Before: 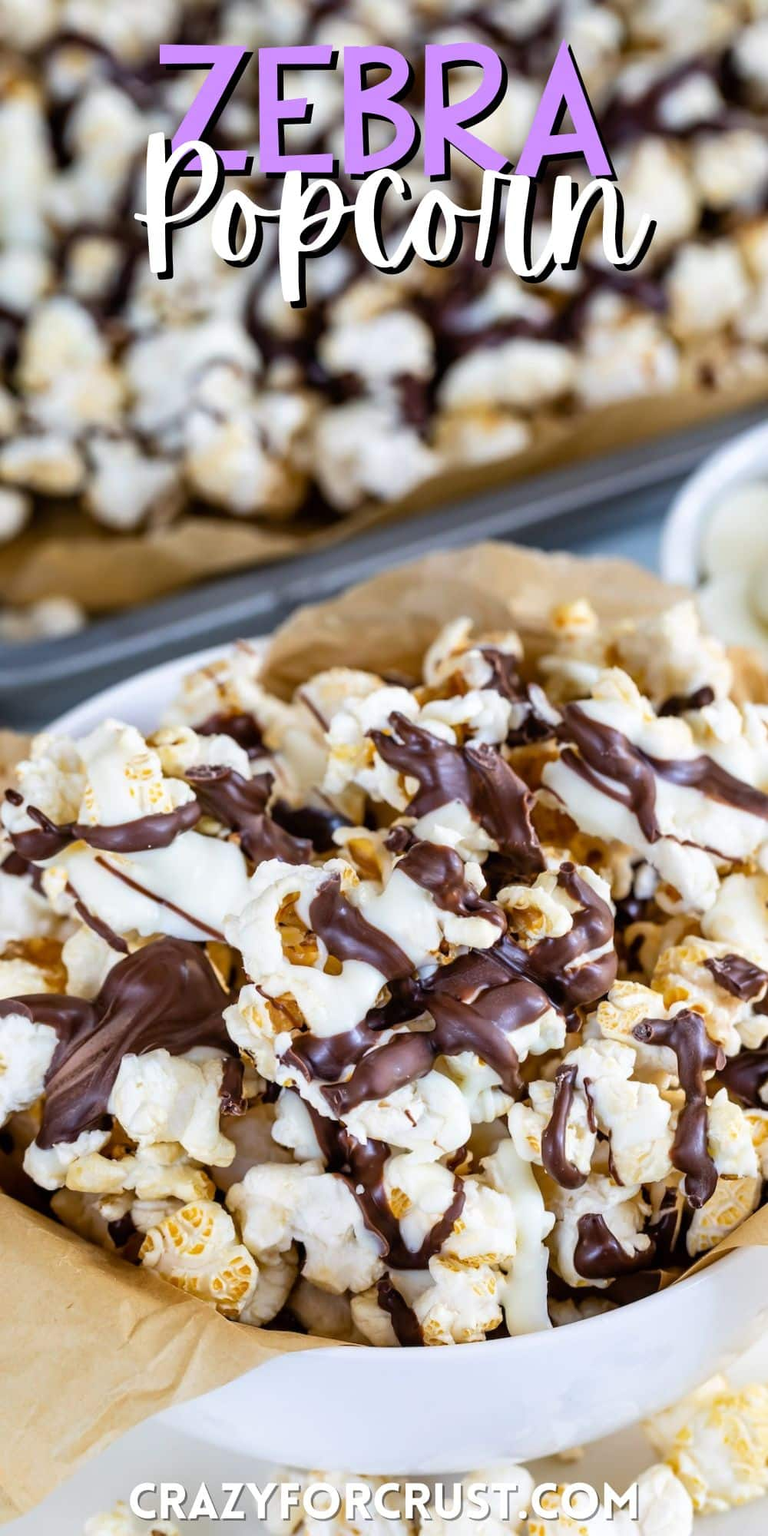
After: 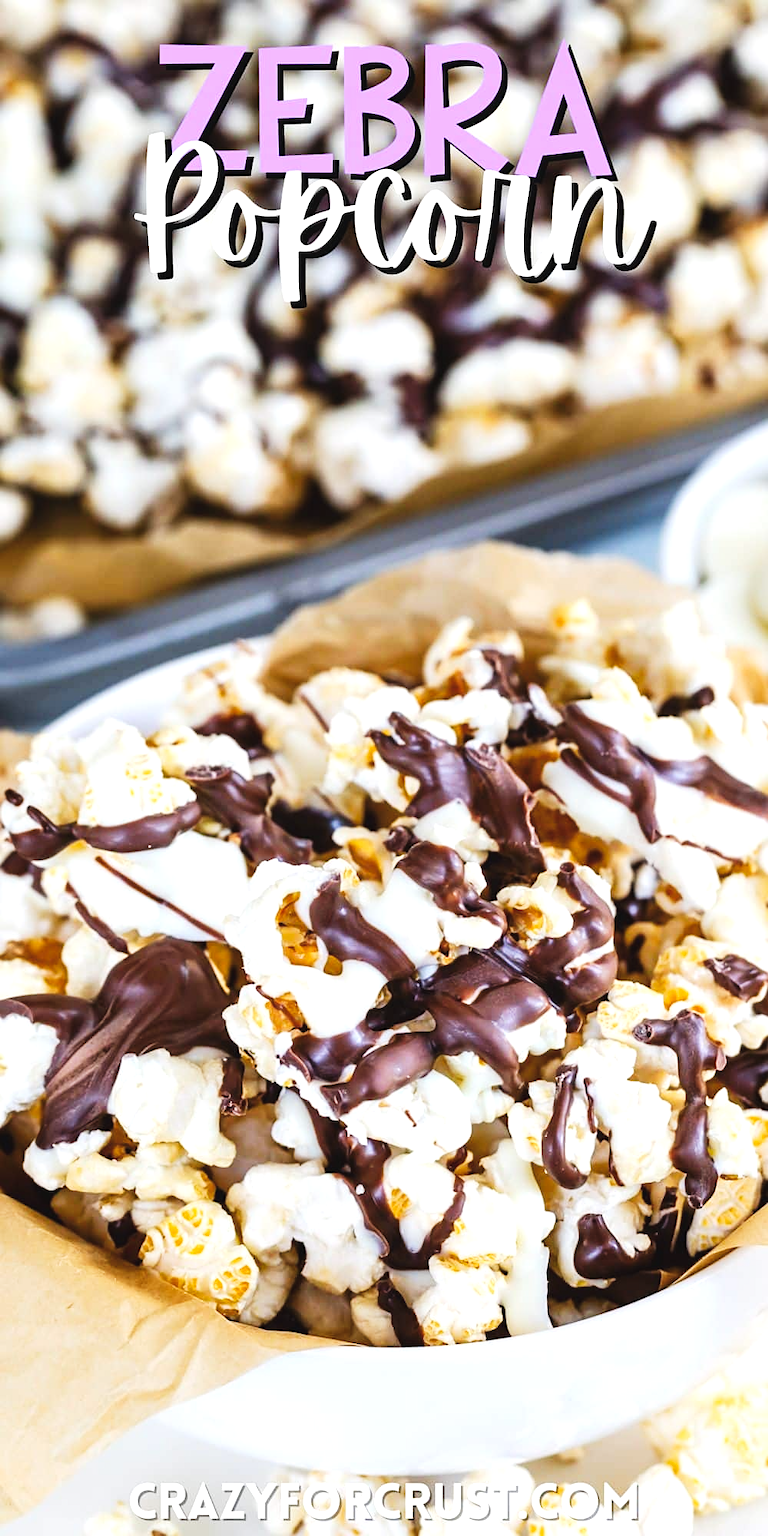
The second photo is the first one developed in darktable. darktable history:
tone curve: curves: ch0 [(0, 0.023) (0.217, 0.19) (0.754, 0.801) (1, 0.977)]; ch1 [(0, 0) (0.392, 0.398) (0.5, 0.5) (0.521, 0.529) (0.56, 0.592) (1, 1)]; ch2 [(0, 0) (0.5, 0.5) (0.579, 0.561) (0.65, 0.657) (1, 1)], preserve colors none
exposure: black level correction -0.002, exposure 0.538 EV, compensate highlight preservation false
sharpen: amount 0.212
